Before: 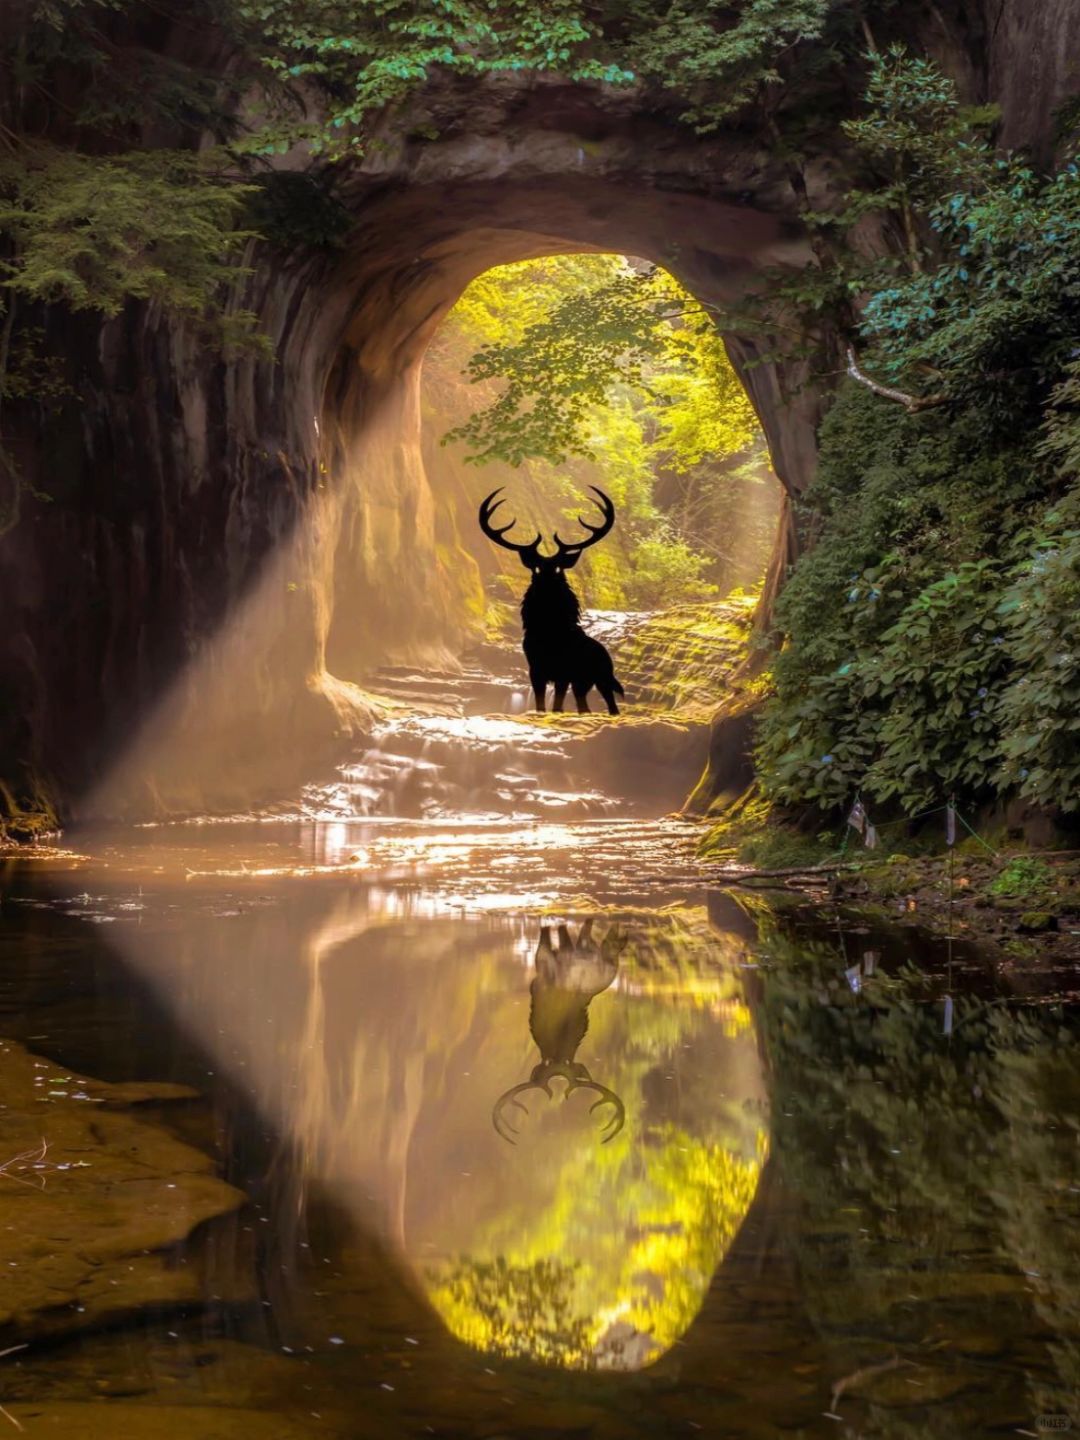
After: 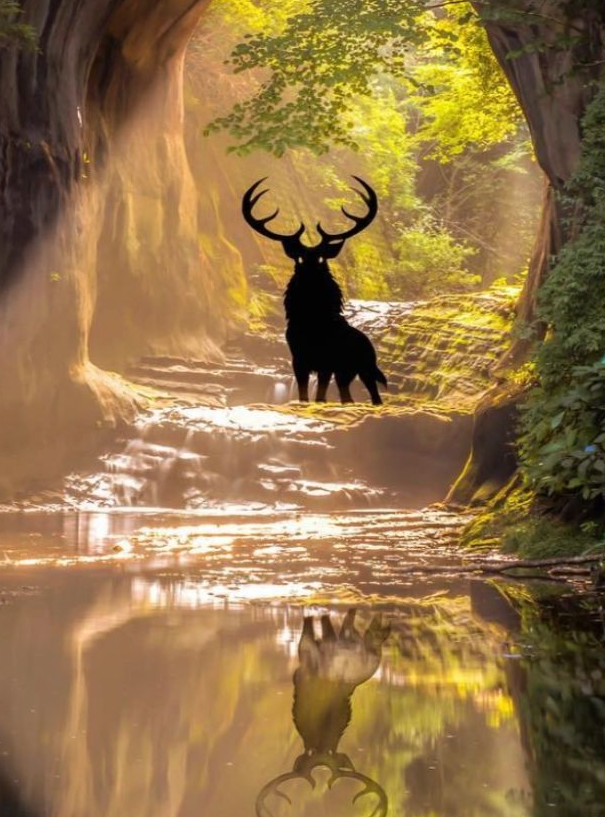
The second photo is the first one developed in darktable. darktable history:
crop and rotate: left 21.995%, top 21.53%, right 21.924%, bottom 21.73%
